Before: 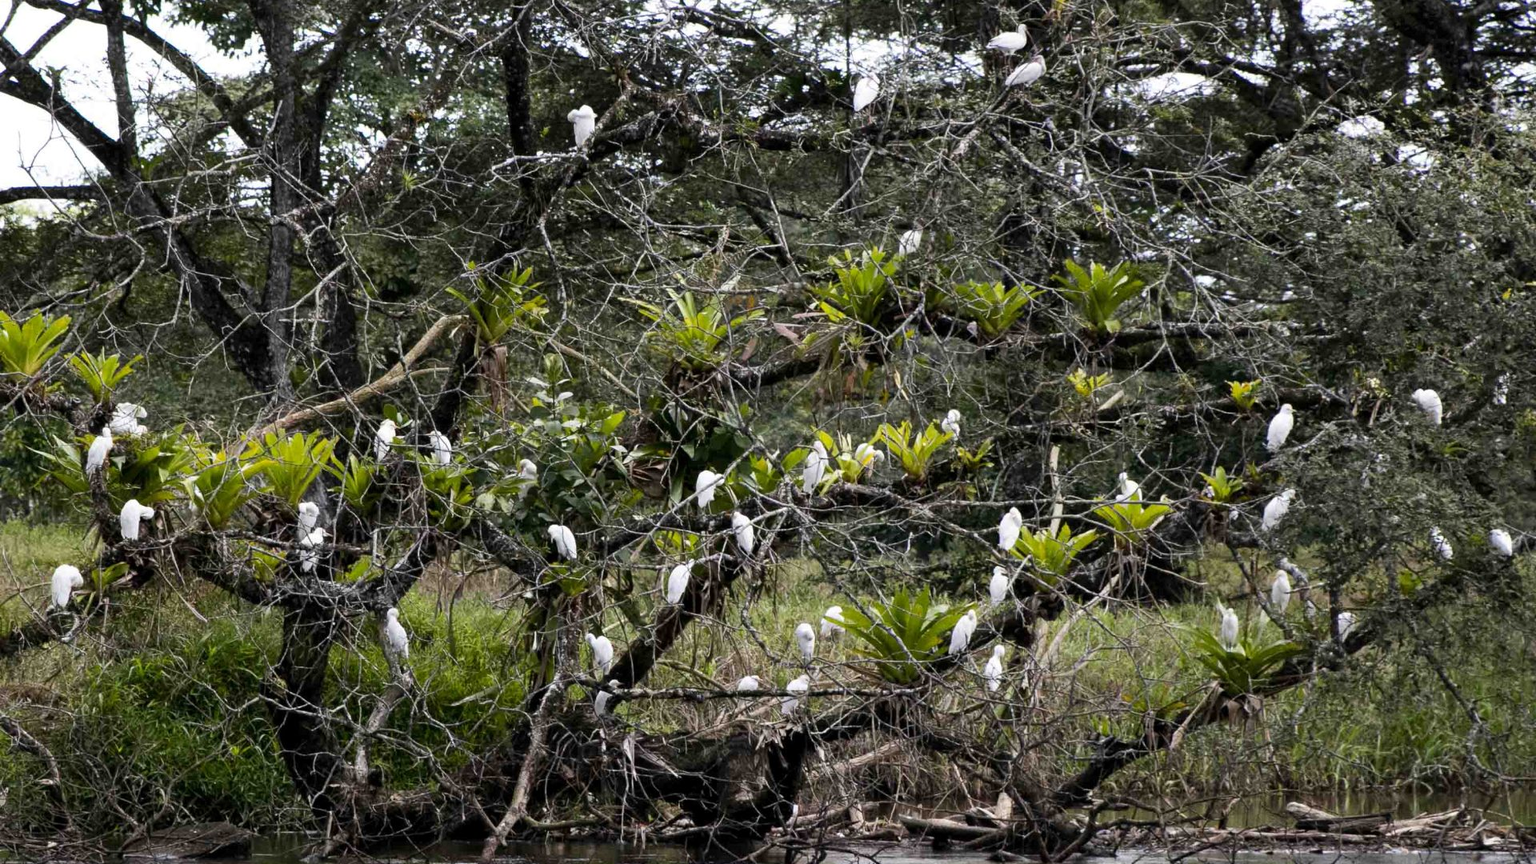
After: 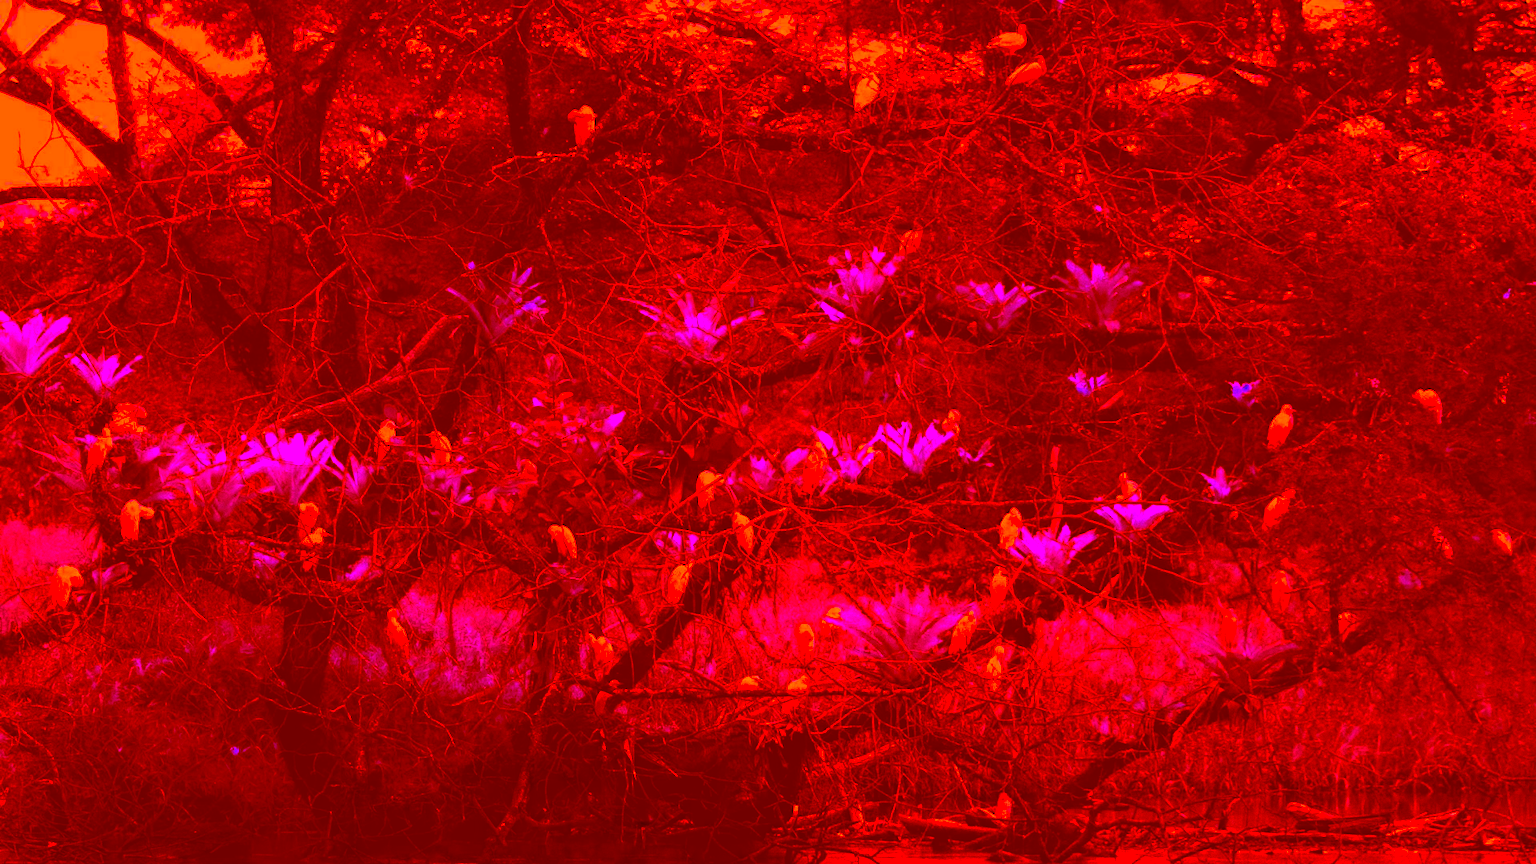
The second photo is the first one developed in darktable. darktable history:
shadows and highlights: shadows -90, highlights 90, soften with gaussian
grain: coarseness 0.09 ISO
contrast brightness saturation: contrast 0.03, brightness -0.04
tone equalizer: on, module defaults
color correction: highlights a* -39.68, highlights b* -40, shadows a* -40, shadows b* -40, saturation -3
